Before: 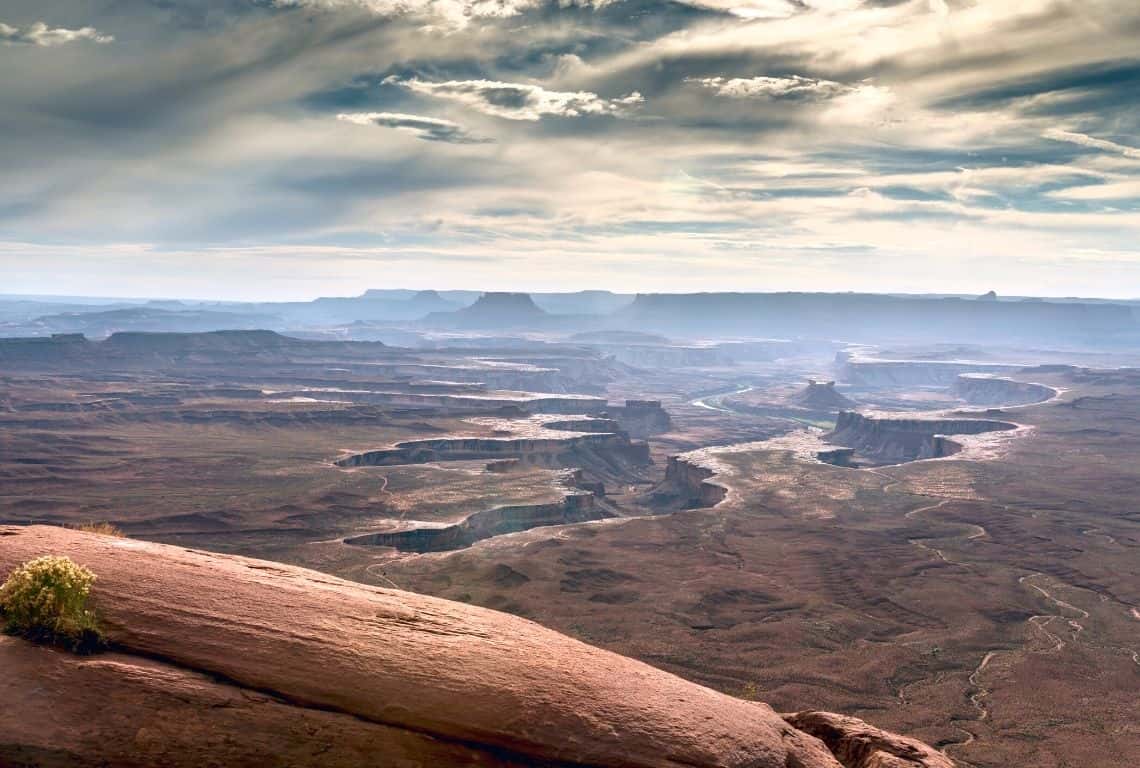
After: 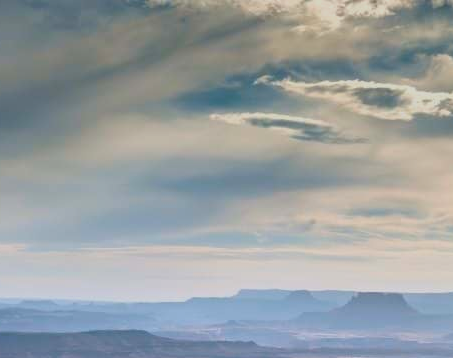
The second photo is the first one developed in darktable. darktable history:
crop and rotate: left 11.193%, top 0.119%, right 49.005%, bottom 53.147%
color balance rgb: shadows lift › luminance -19.658%, perceptual saturation grading › global saturation 1.793%, perceptual saturation grading › highlights -1.929%, perceptual saturation grading › mid-tones 3.788%, perceptual saturation grading › shadows 7.671%, global vibrance 20%
contrast brightness saturation: contrast -0.297
